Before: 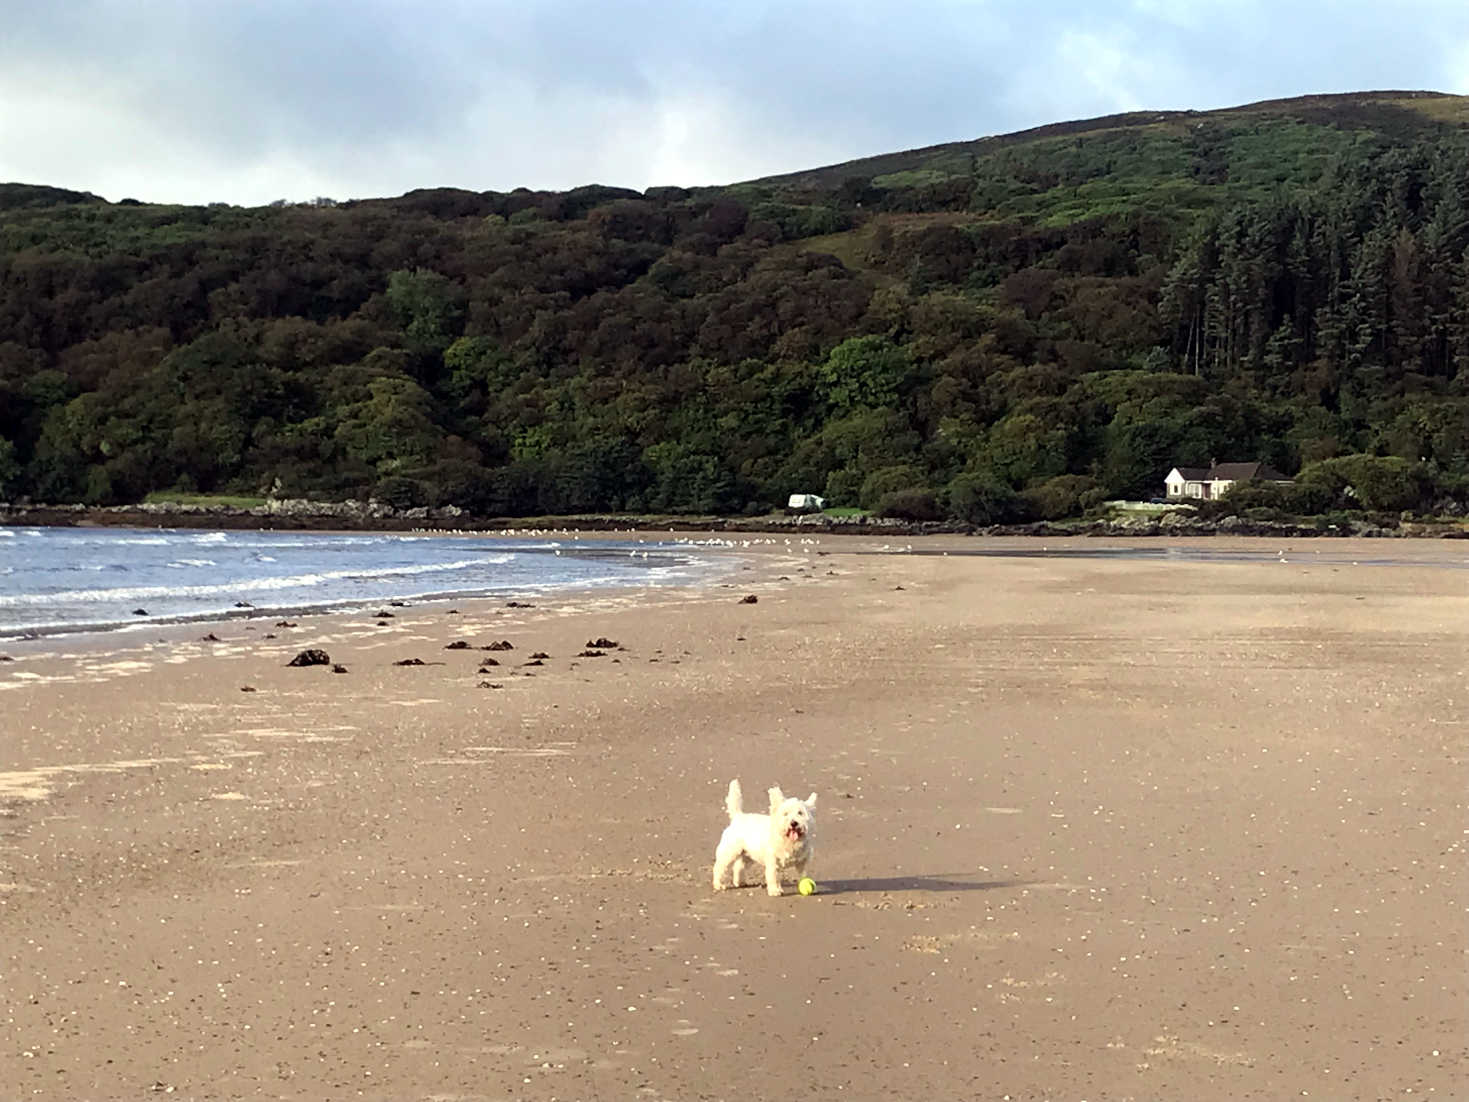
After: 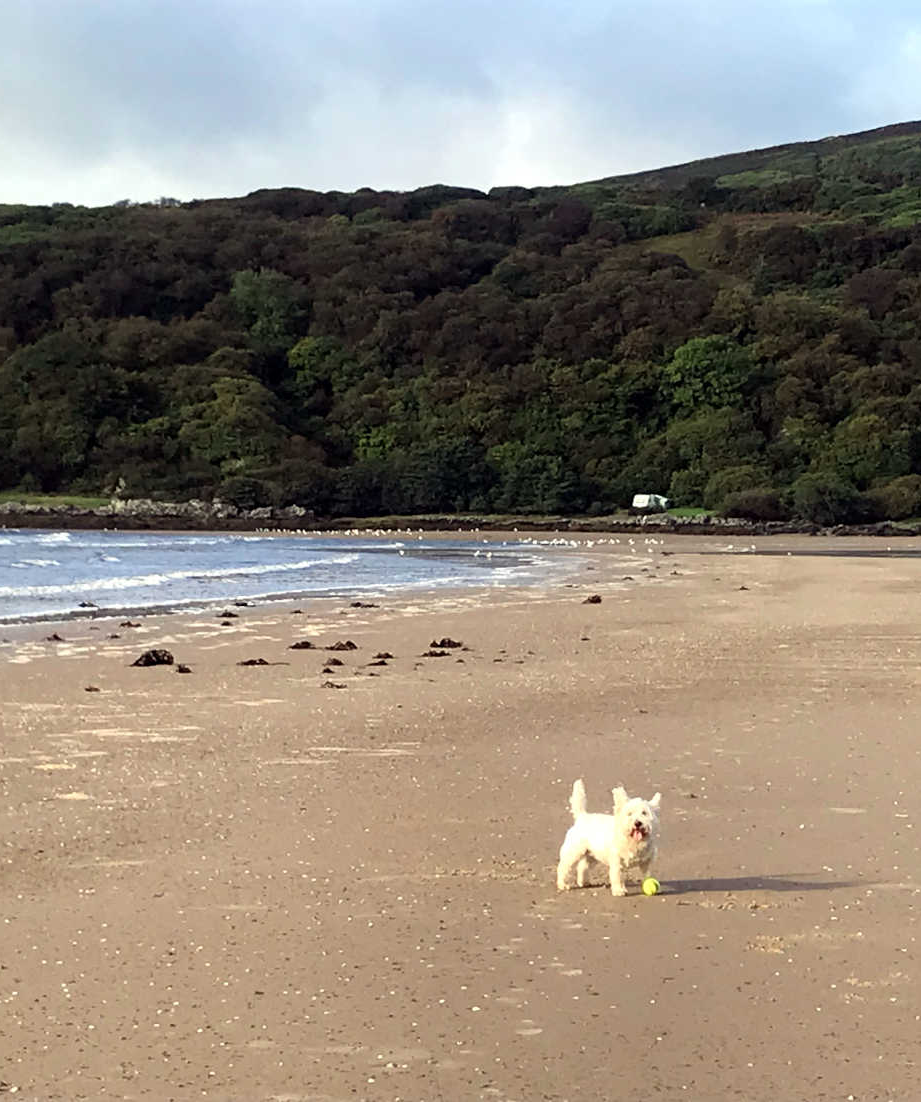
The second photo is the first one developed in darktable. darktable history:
crop: left 10.687%, right 26.566%
